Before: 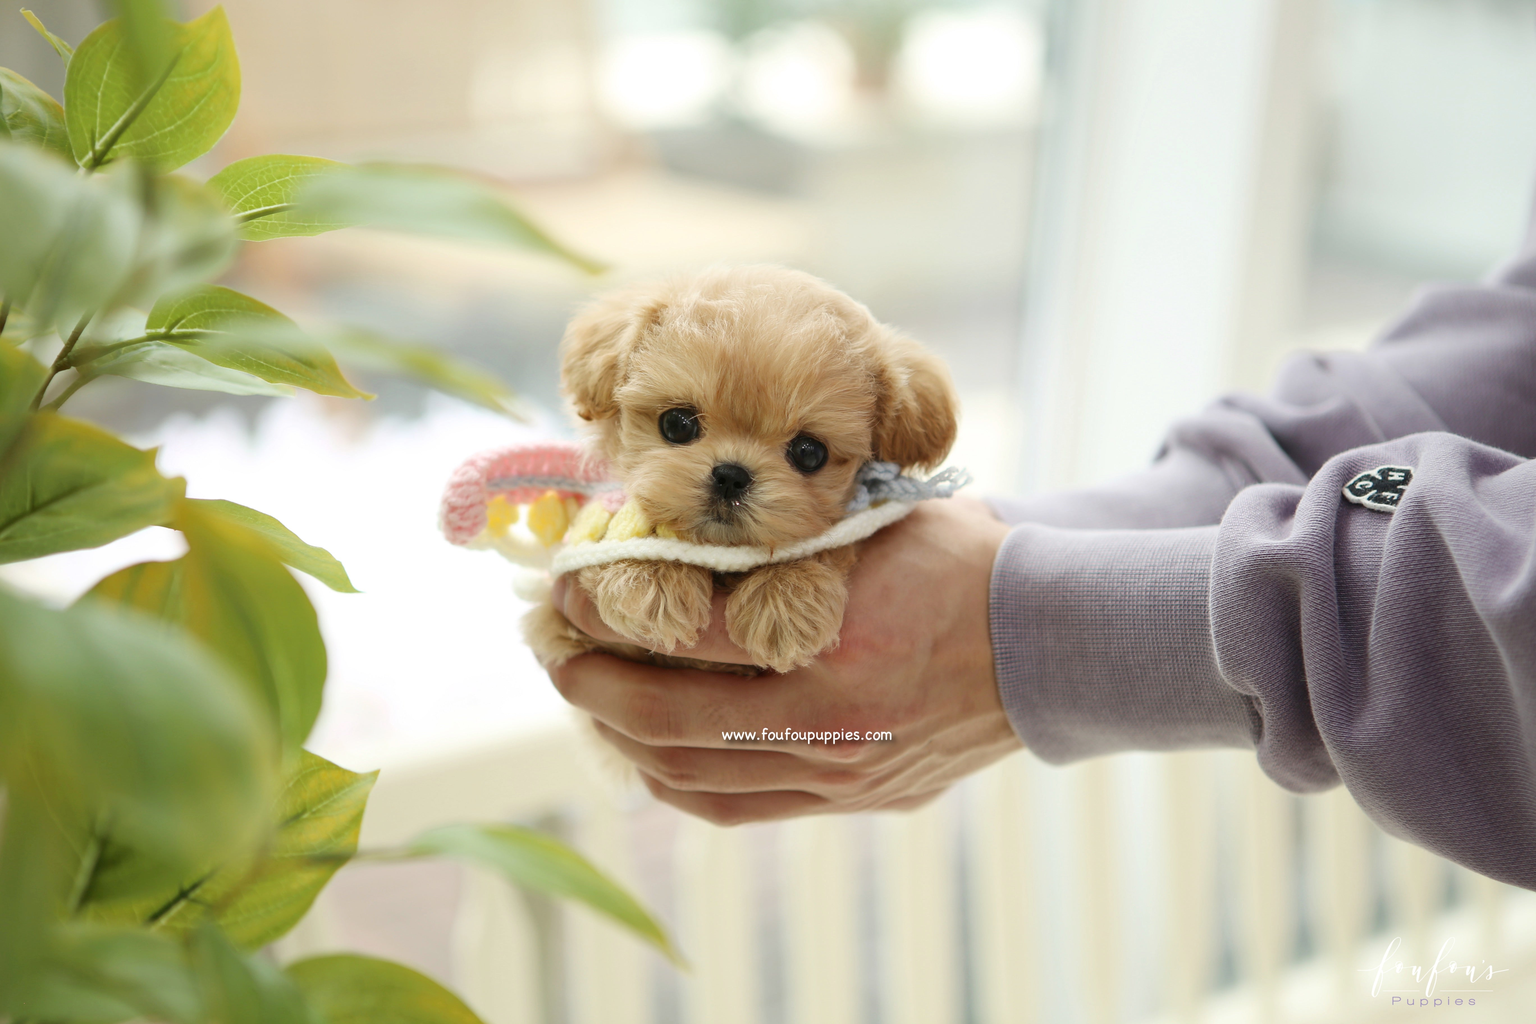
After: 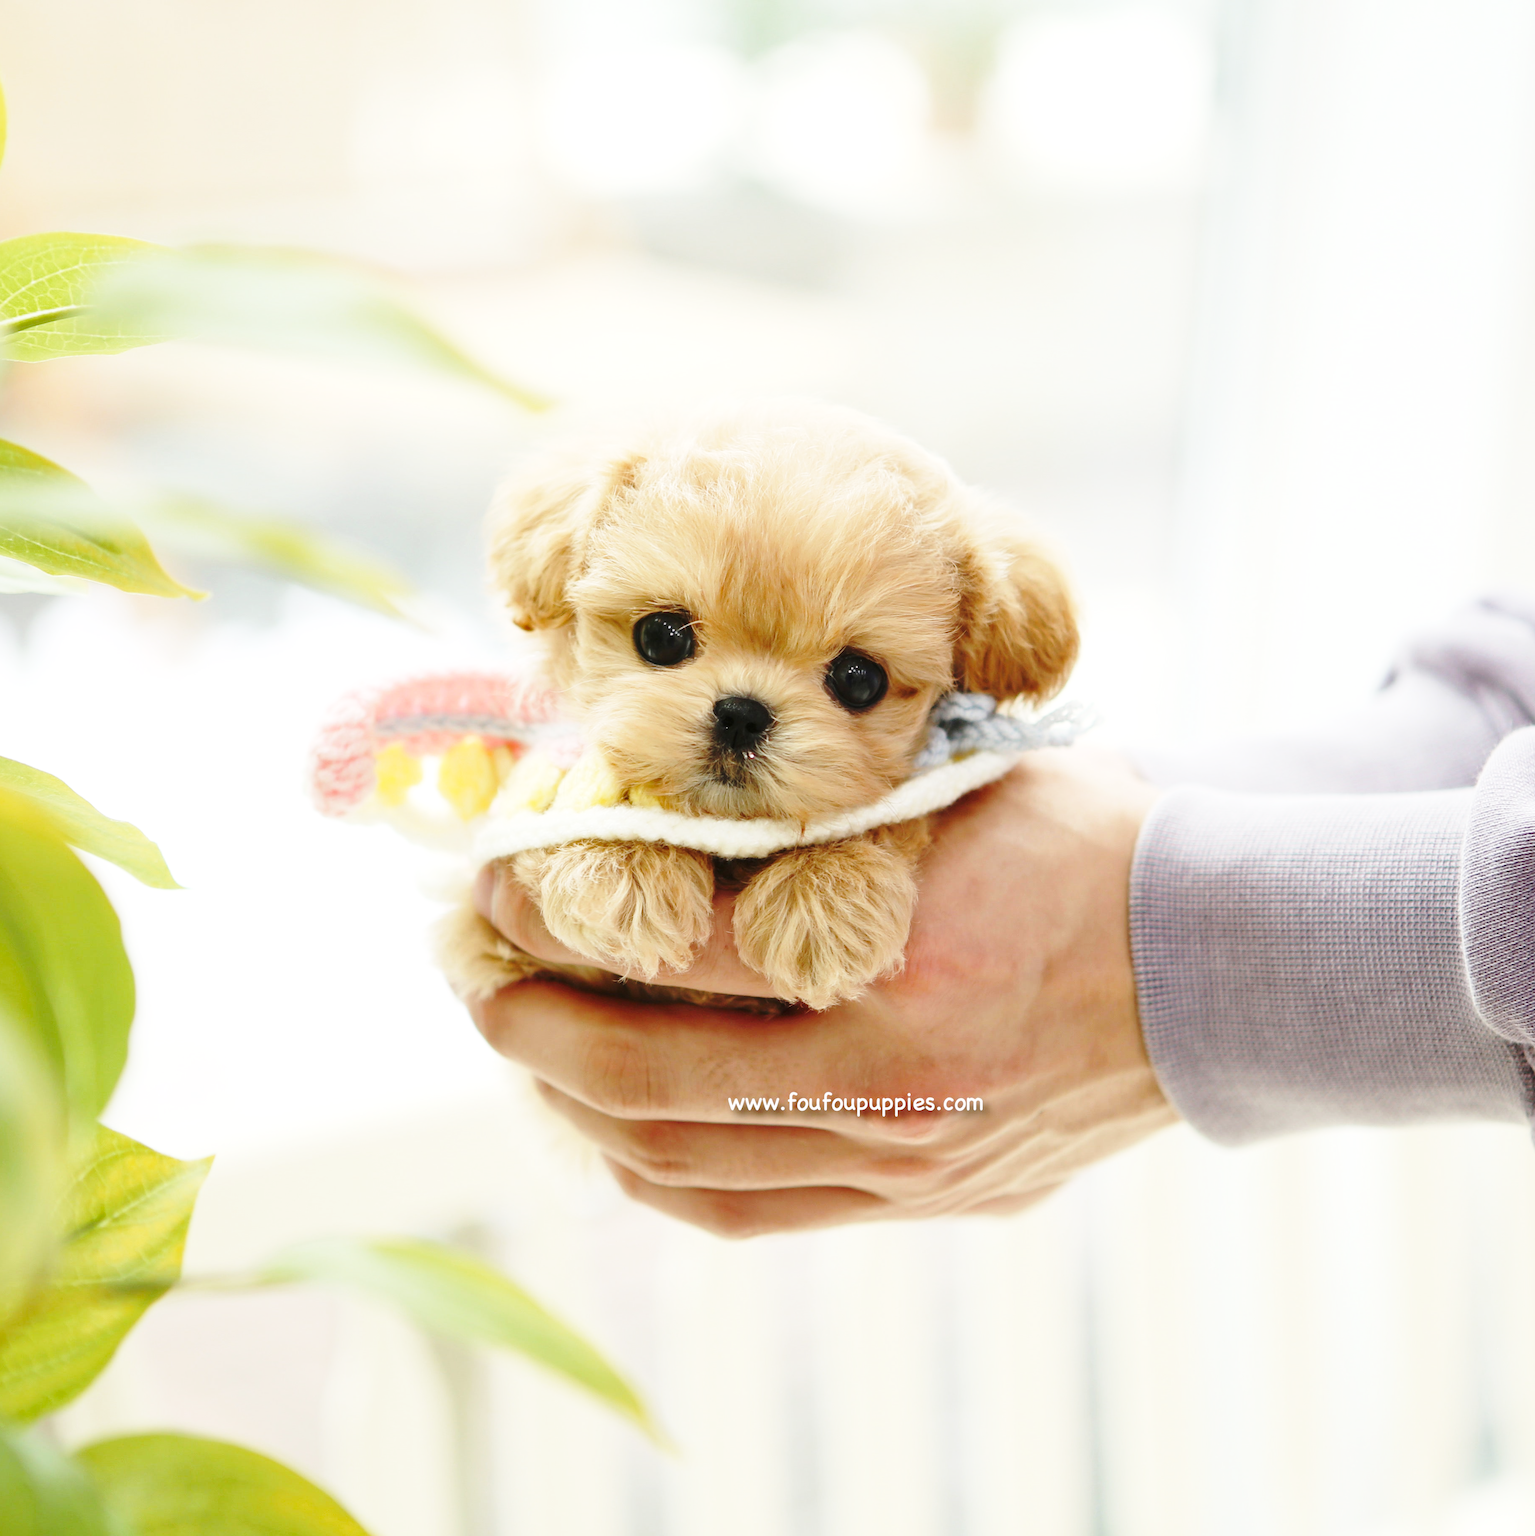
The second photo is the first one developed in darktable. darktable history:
crop: left 15.419%, right 17.914%
base curve: curves: ch0 [(0, 0) (0.032, 0.037) (0.105, 0.228) (0.435, 0.76) (0.856, 0.983) (1, 1)], preserve colors none
white balance: emerald 1
